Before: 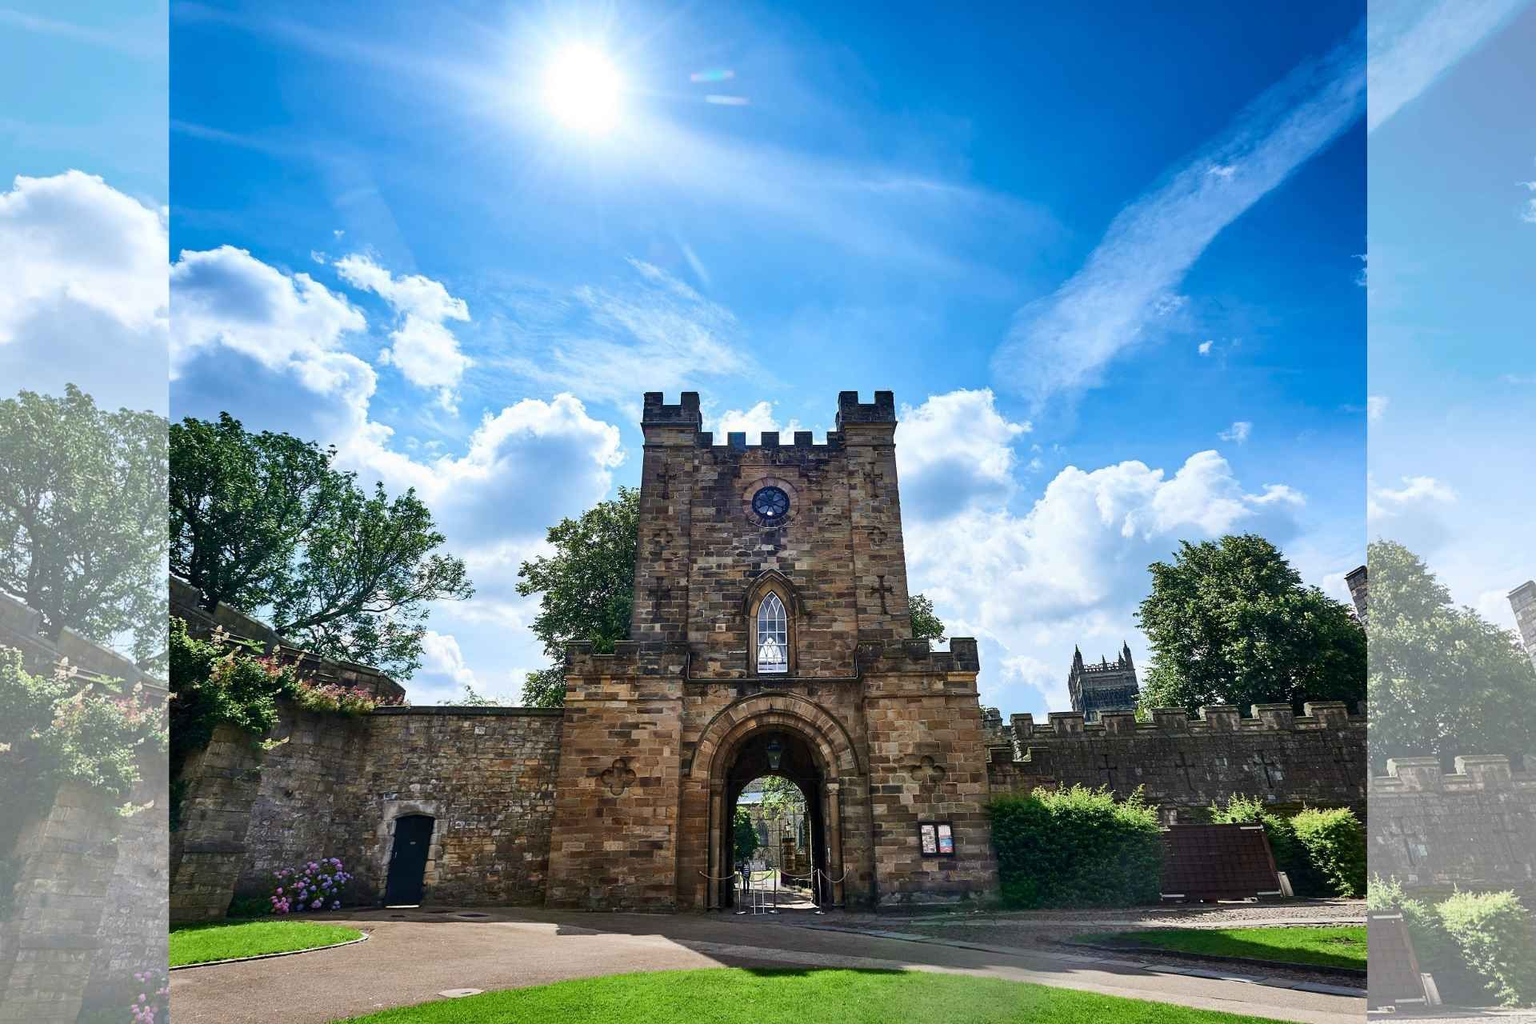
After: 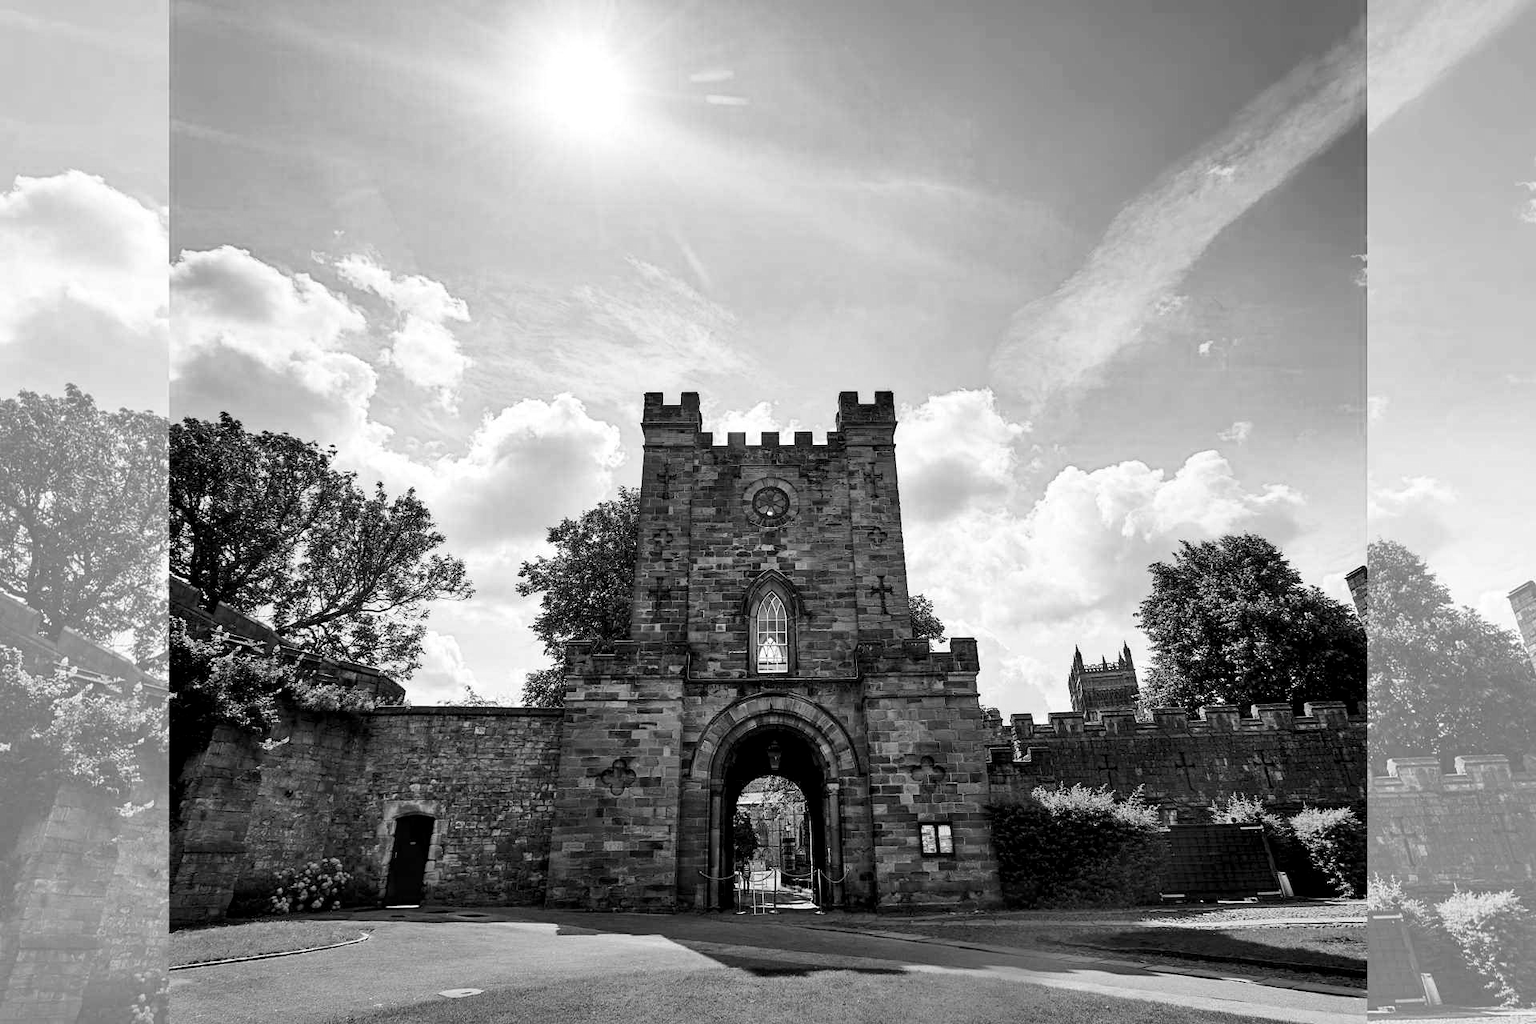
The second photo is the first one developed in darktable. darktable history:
exposure: black level correction 0.009, exposure 0.015 EV, compensate highlight preservation false
color calibration: output gray [0.22, 0.42, 0.37, 0], illuminant as shot in camera, x 0.37, y 0.382, temperature 4316.44 K
color balance rgb: linear chroma grading › shadows 9.33%, linear chroma grading › highlights 9.032%, linear chroma grading › global chroma 15.557%, linear chroma grading › mid-tones 14.708%, perceptual saturation grading › global saturation -0.117%, perceptual saturation grading › highlights -19.872%, perceptual saturation grading › shadows 19.275%, global vibrance 20%
